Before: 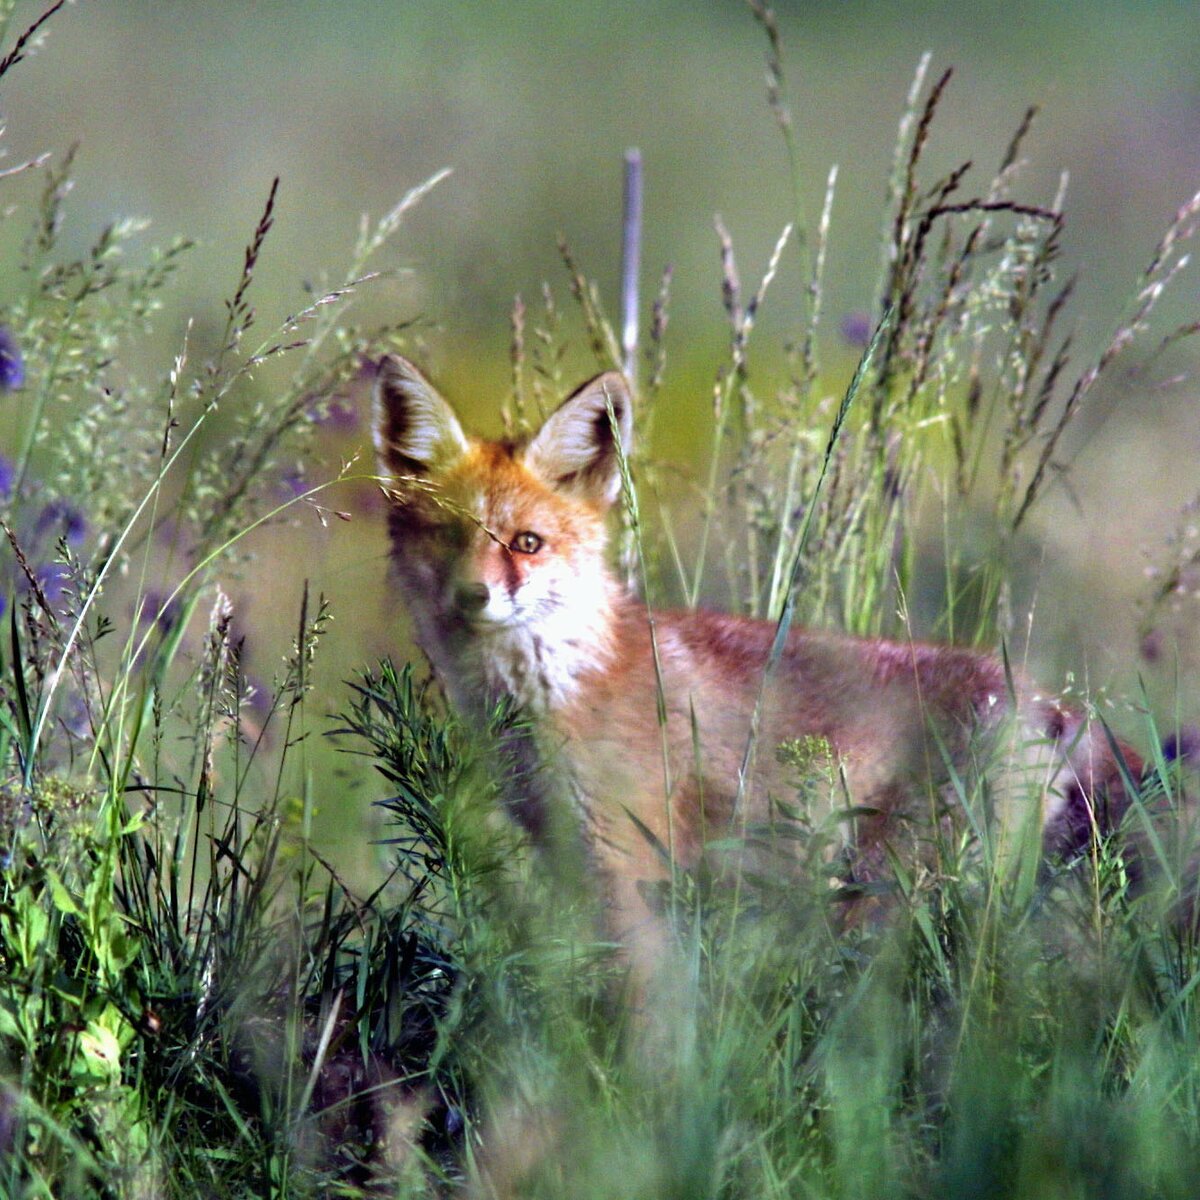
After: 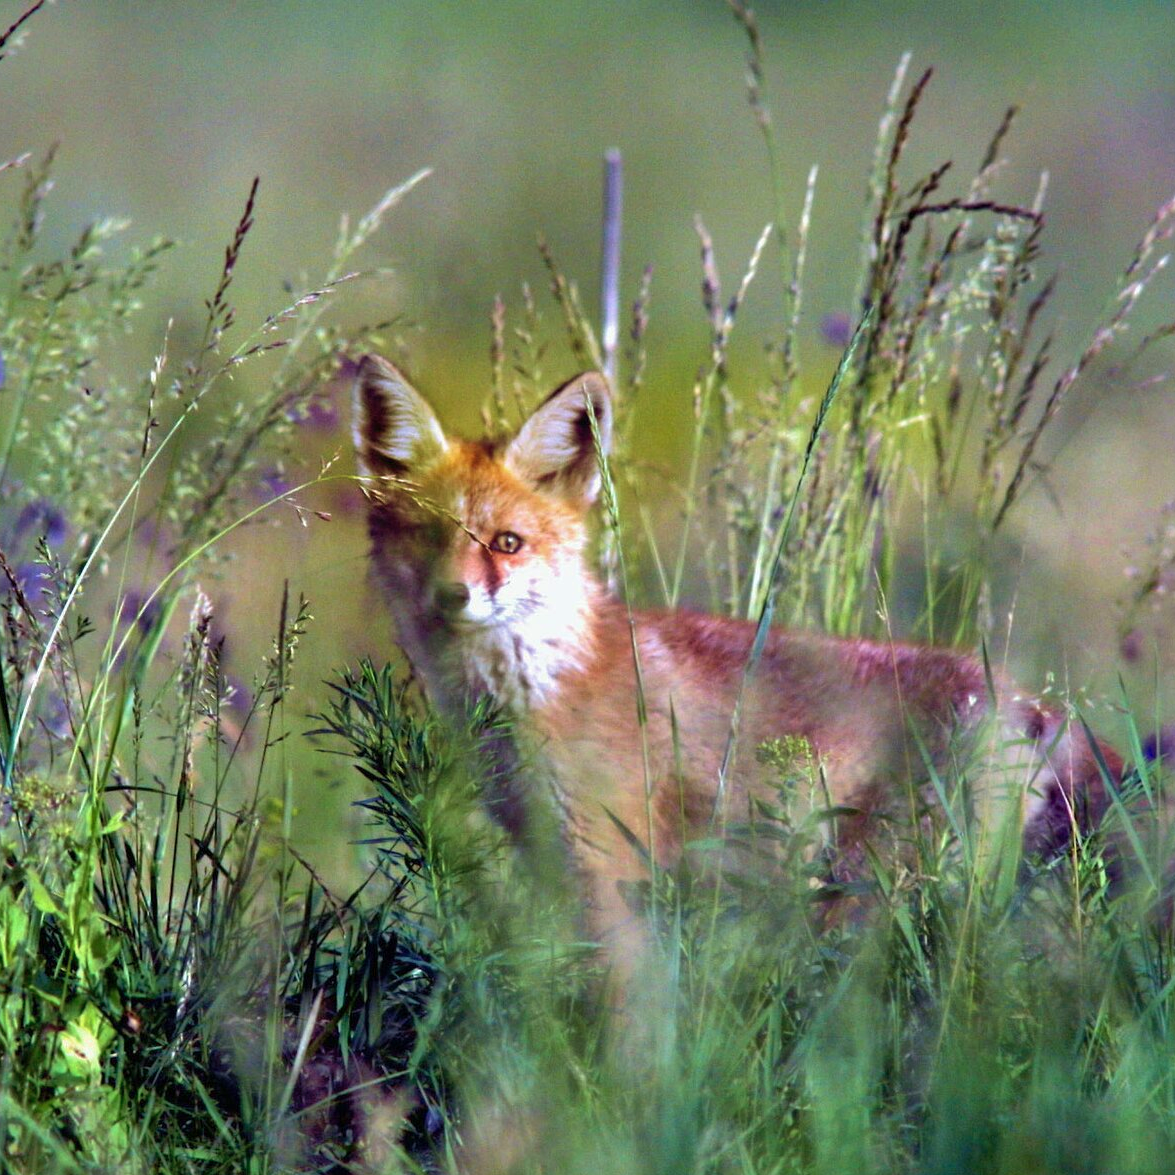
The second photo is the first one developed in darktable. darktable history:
velvia: on, module defaults
crop: left 1.743%, right 0.268%, bottom 2.011%
shadows and highlights: on, module defaults
